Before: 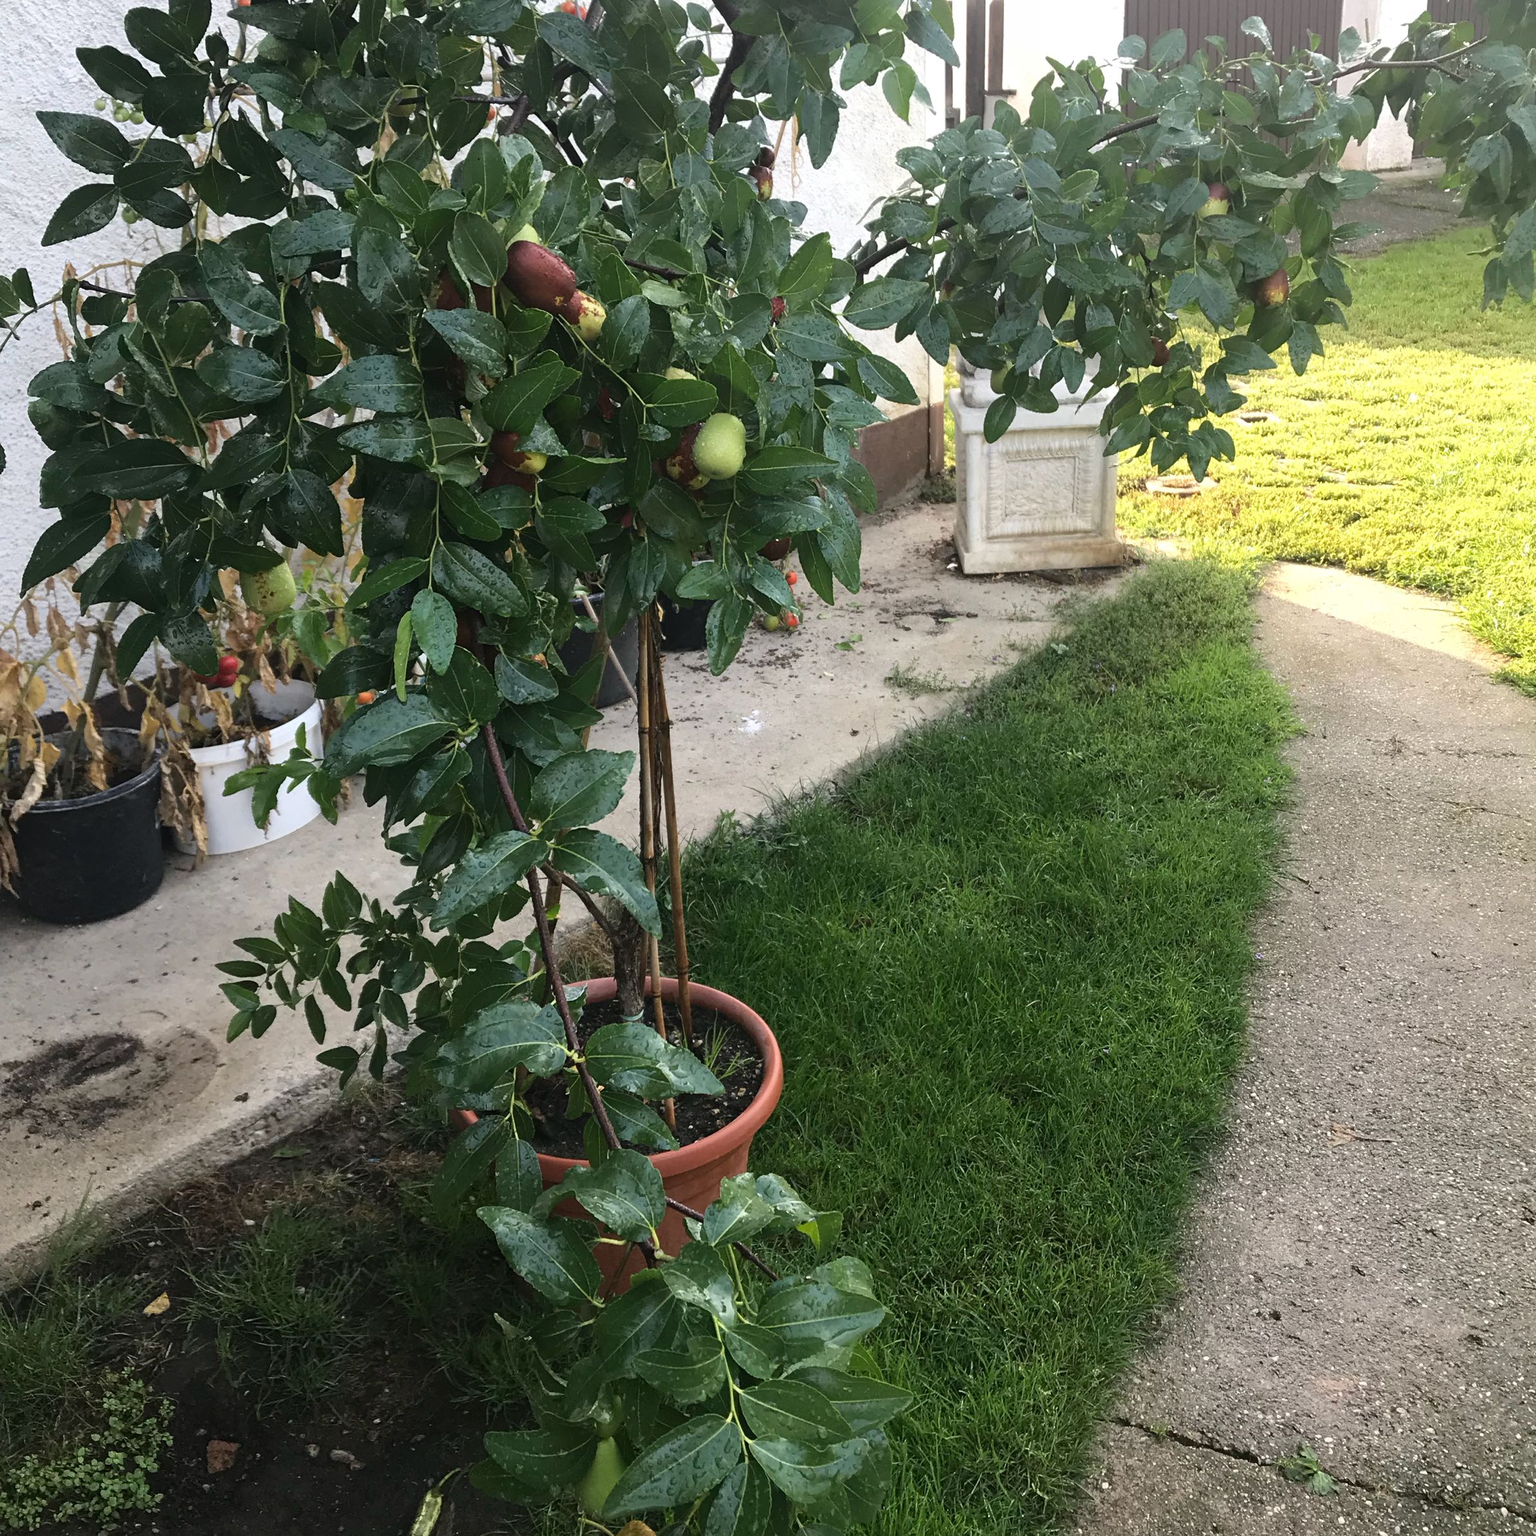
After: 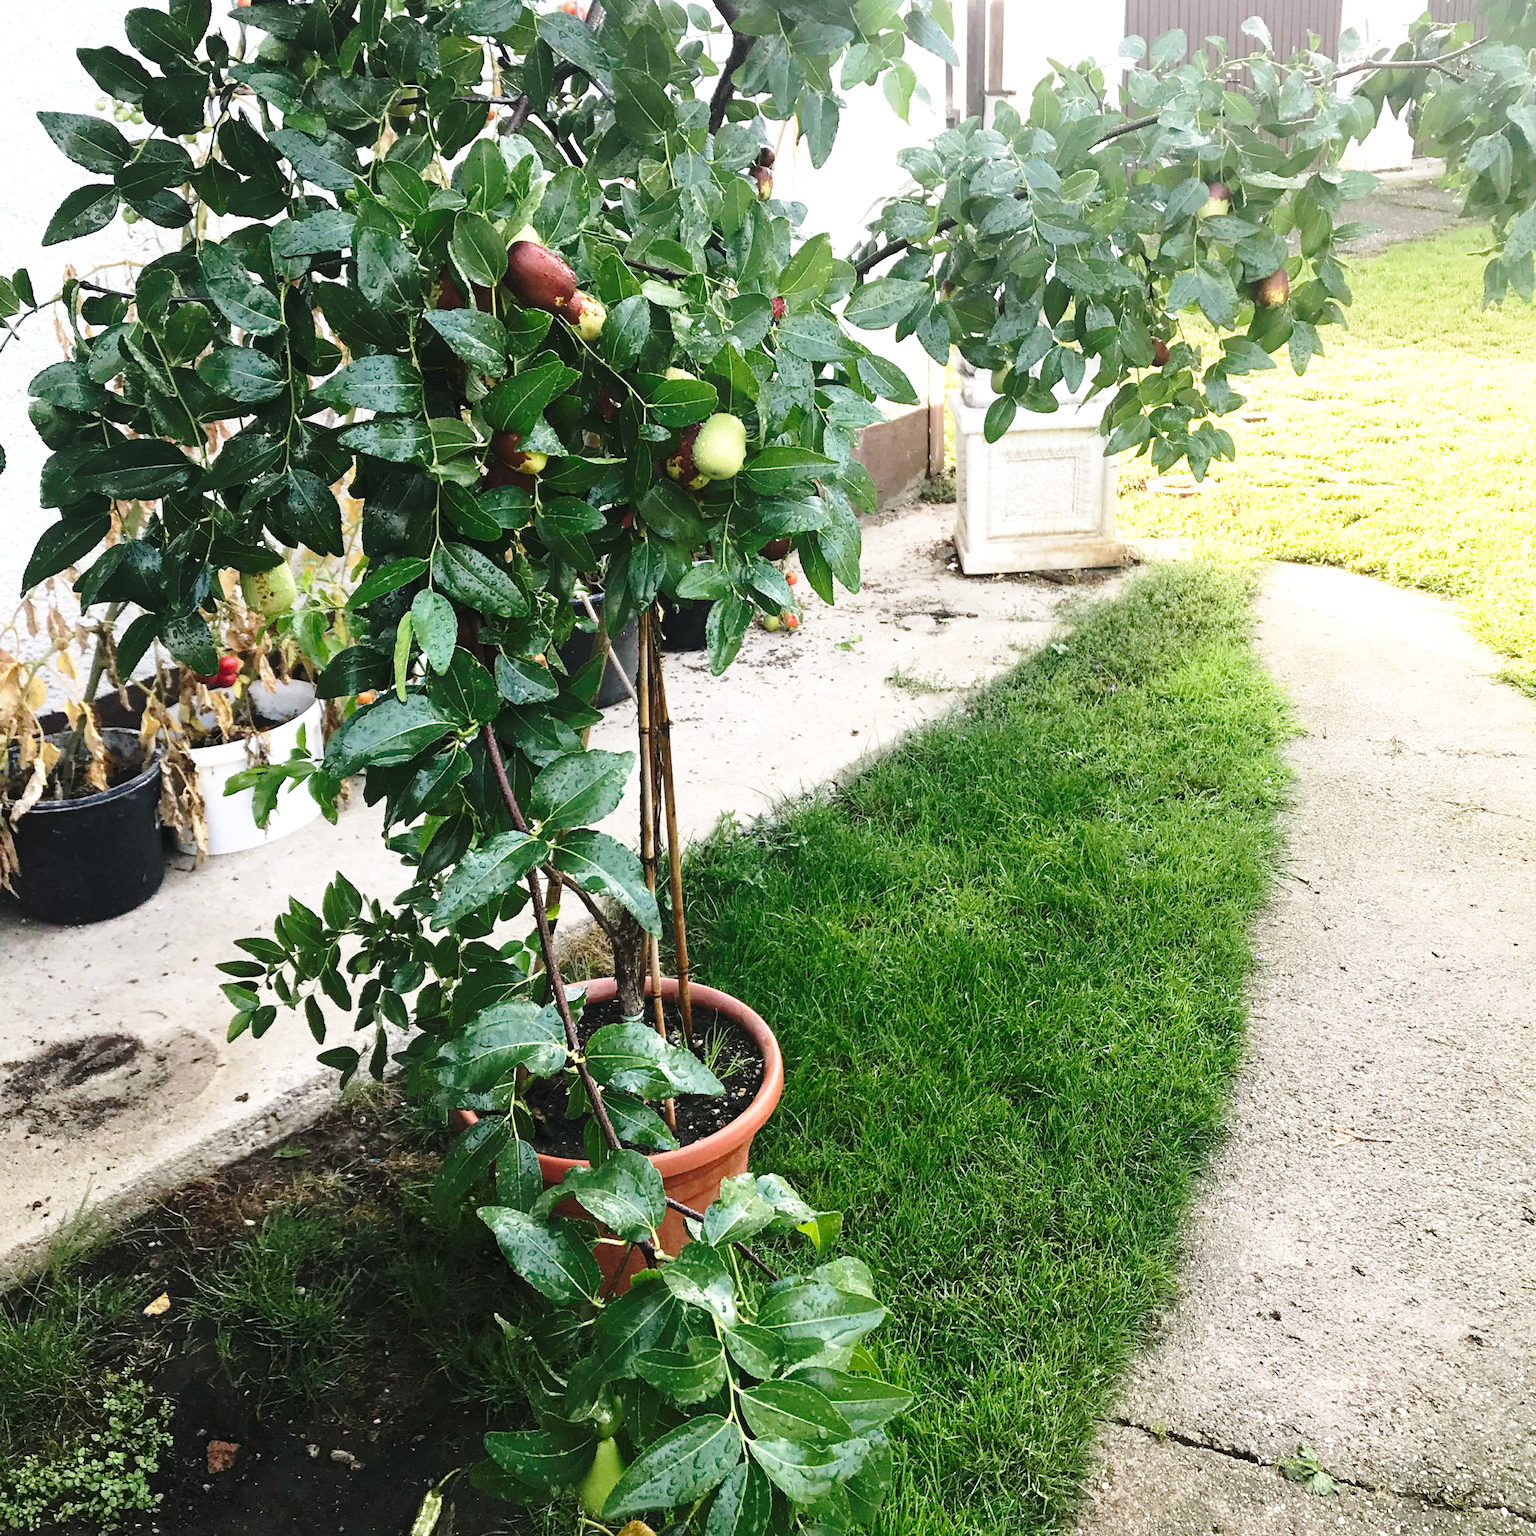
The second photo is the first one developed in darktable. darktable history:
exposure: black level correction 0.001, exposure 0.5 EV, compensate exposure bias true, compensate highlight preservation false
base curve: curves: ch0 [(0, 0) (0.036, 0.037) (0.121, 0.228) (0.46, 0.76) (0.859, 0.983) (1, 1)], preserve colors none
